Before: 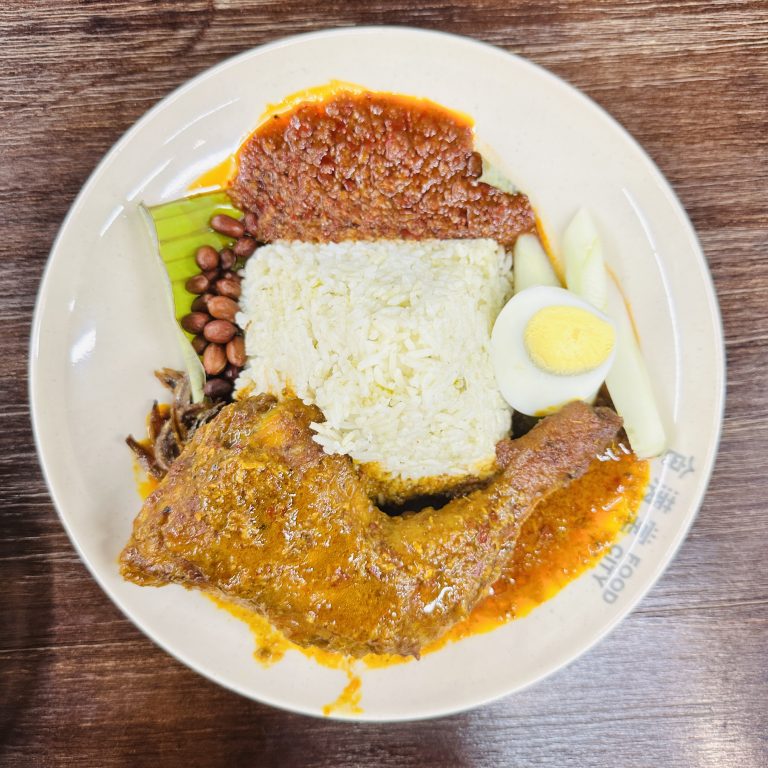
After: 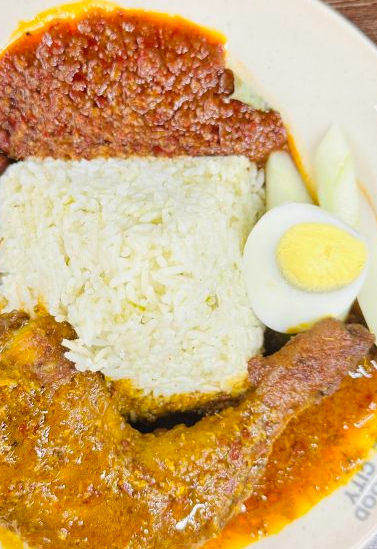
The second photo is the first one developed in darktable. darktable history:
contrast brightness saturation: saturation 0.178
crop: left 32.385%, top 10.923%, right 18.468%, bottom 17.559%
